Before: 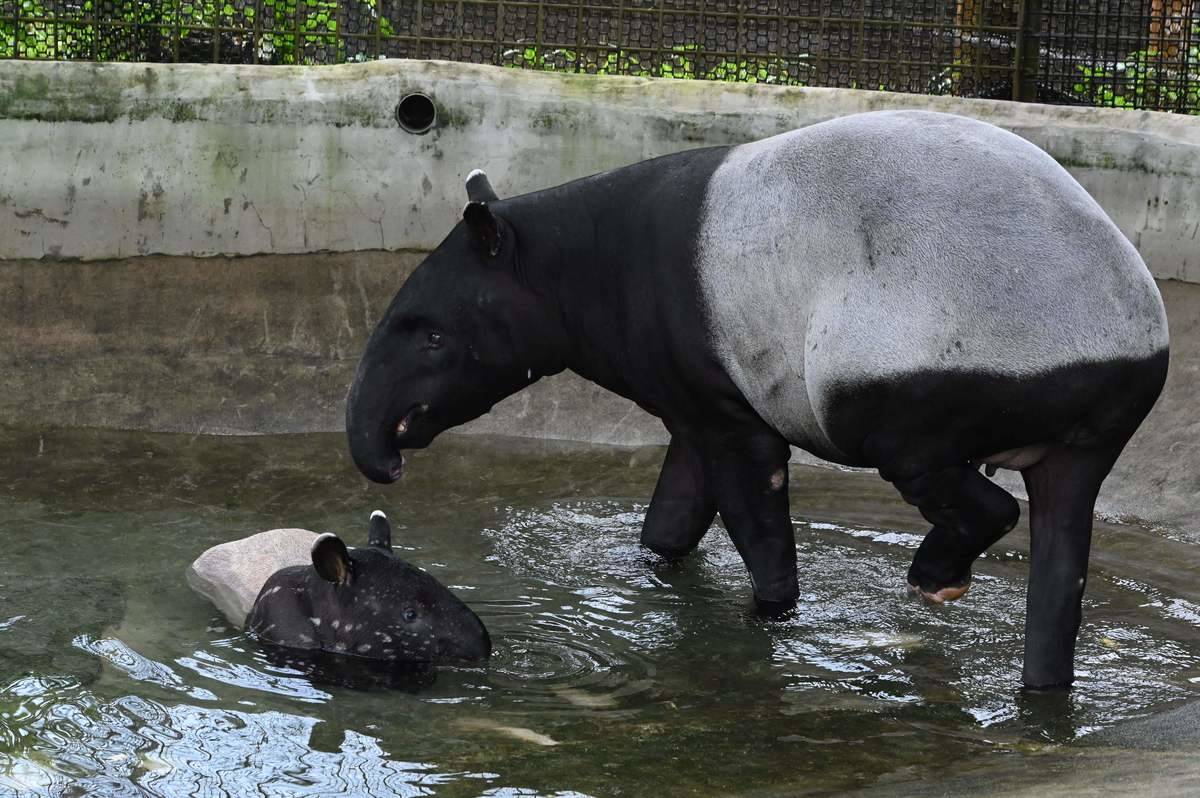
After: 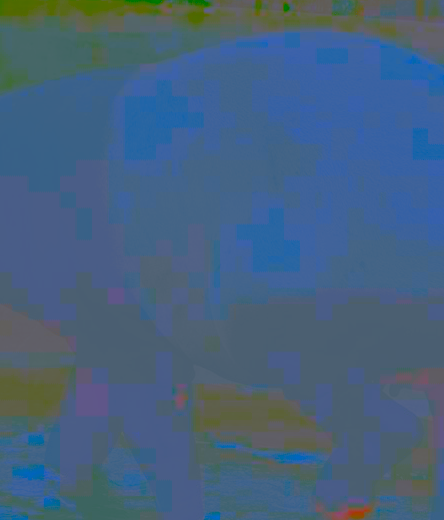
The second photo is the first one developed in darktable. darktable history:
exposure: exposure 1 EV, compensate highlight preservation false
crop and rotate: left 49.696%, top 10.086%, right 13.263%, bottom 24.694%
contrast brightness saturation: contrast -0.974, brightness -0.158, saturation 0.737
color correction: highlights a* 16.43, highlights b* 0.267, shadows a* -15.01, shadows b* -13.99, saturation 1.54
